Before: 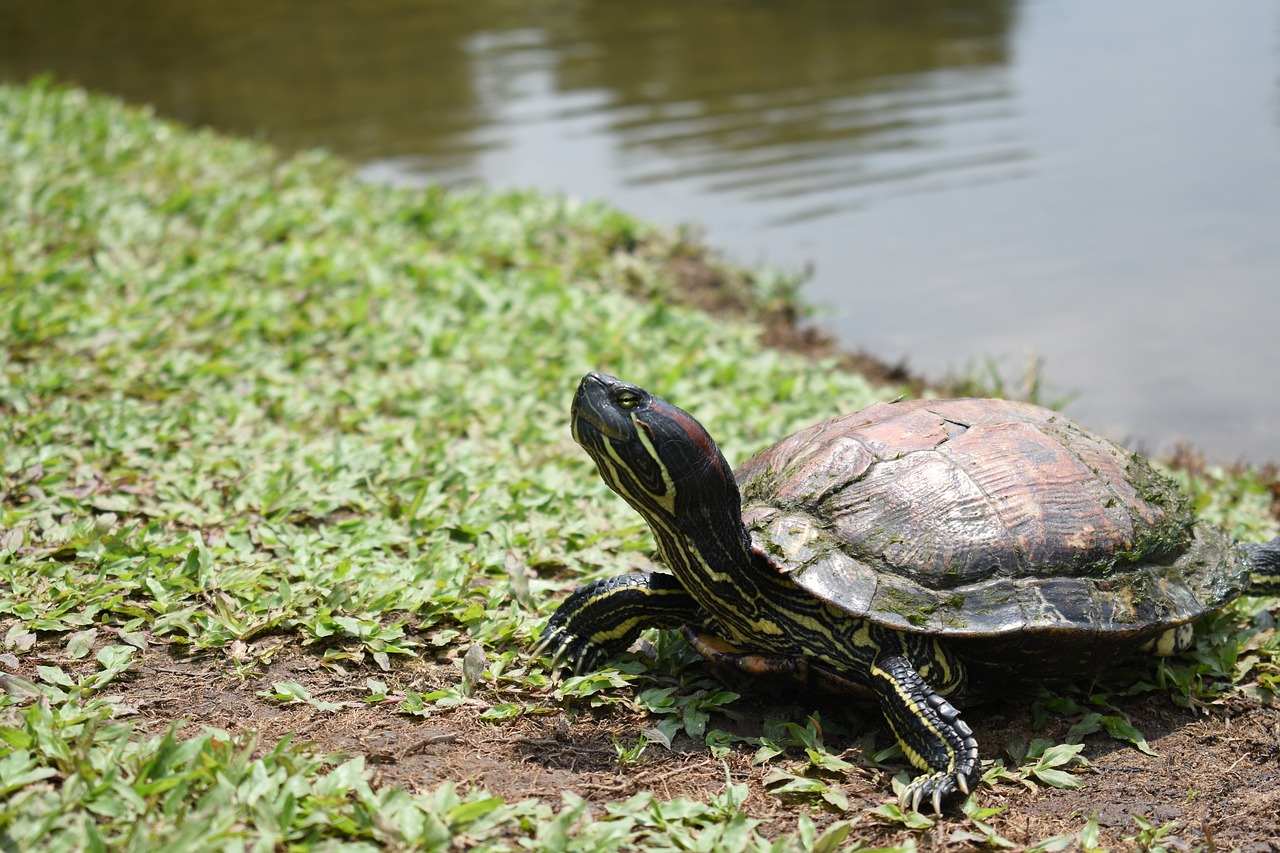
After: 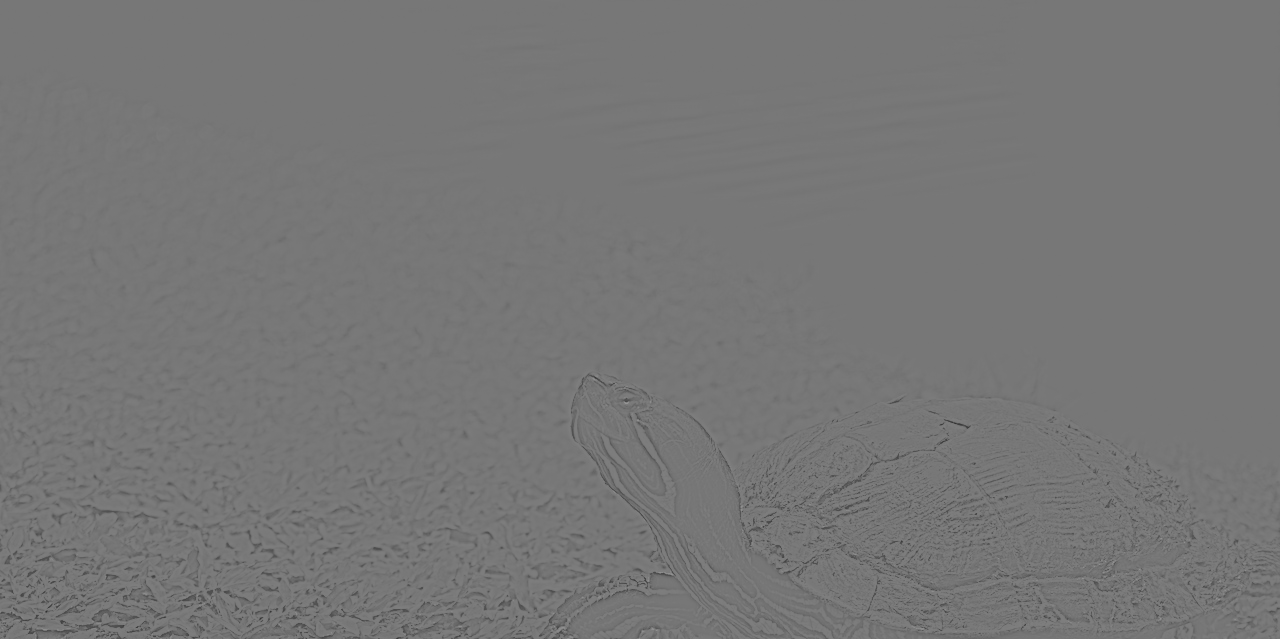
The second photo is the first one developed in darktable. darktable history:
highpass: sharpness 5.84%, contrast boost 8.44%
local contrast: highlights 0%, shadows 198%, detail 164%, midtone range 0.001
crop: bottom 24.988%
